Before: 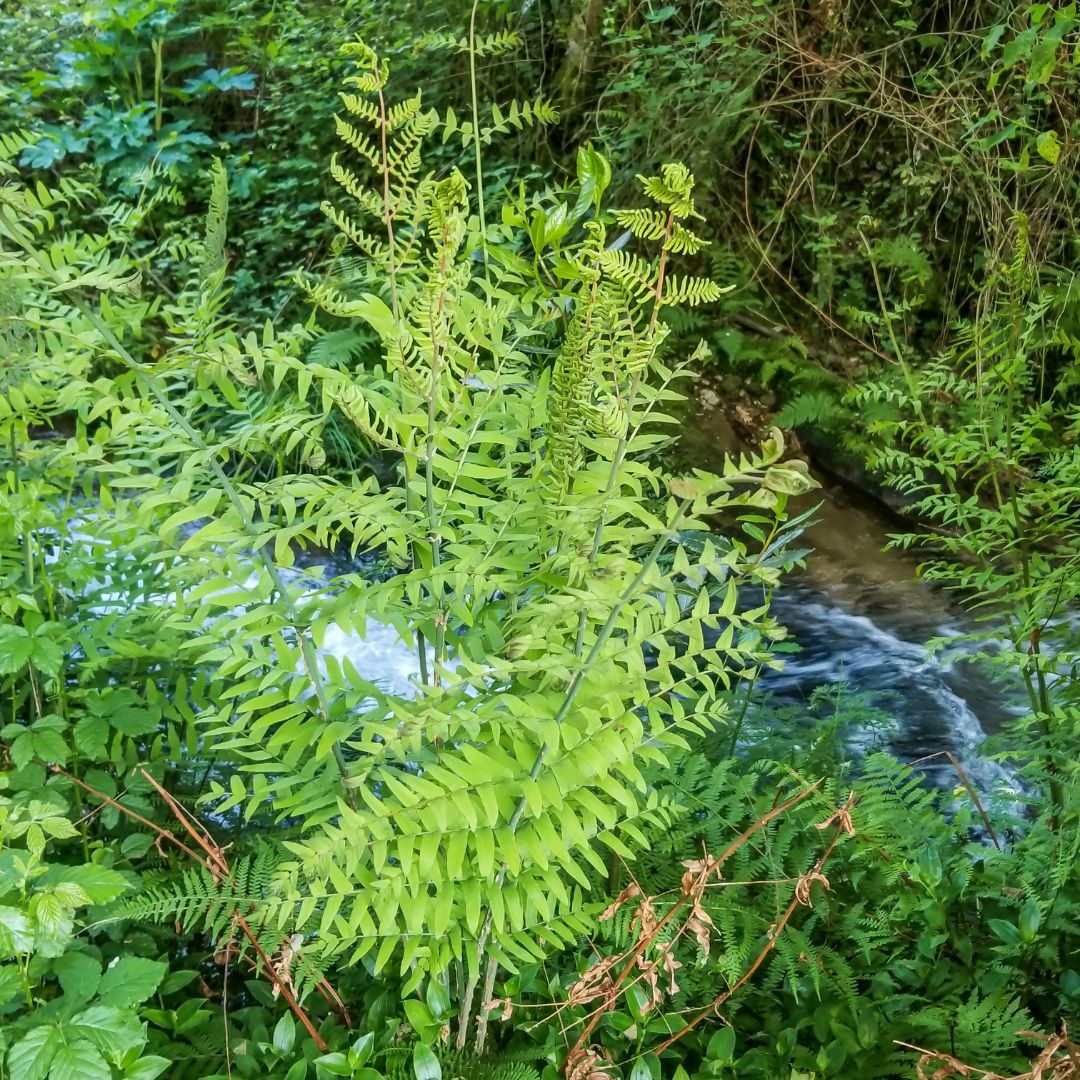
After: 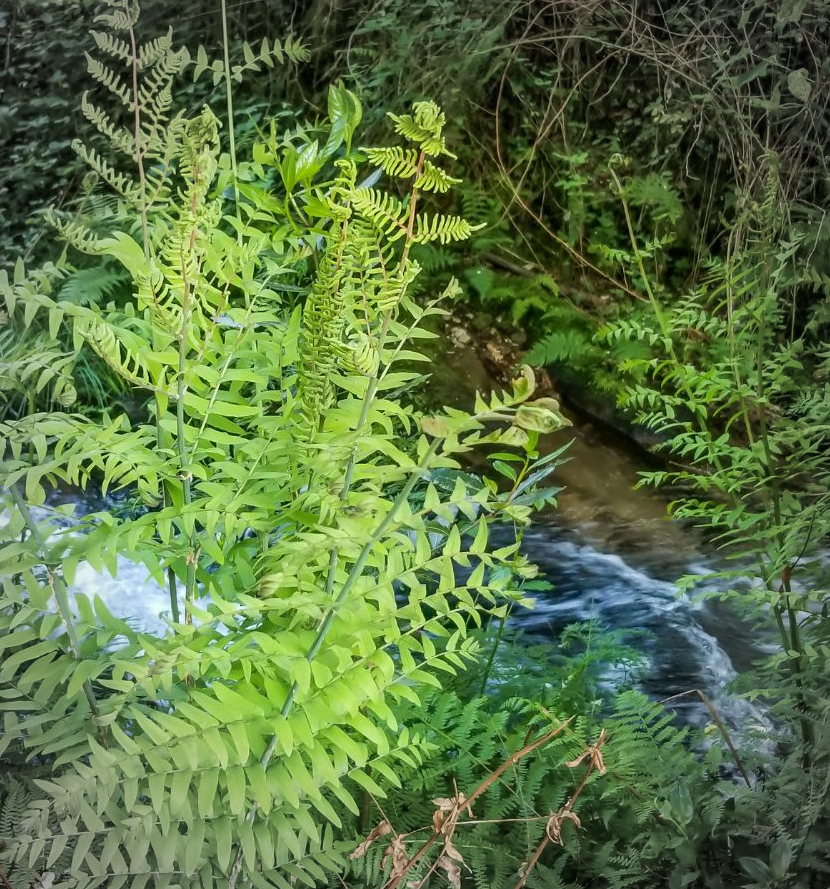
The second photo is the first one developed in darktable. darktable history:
crop: left 23.095%, top 5.827%, bottom 11.854%
vignetting: fall-off start 67.15%, brightness -0.442, saturation -0.691, width/height ratio 1.011, unbound false
